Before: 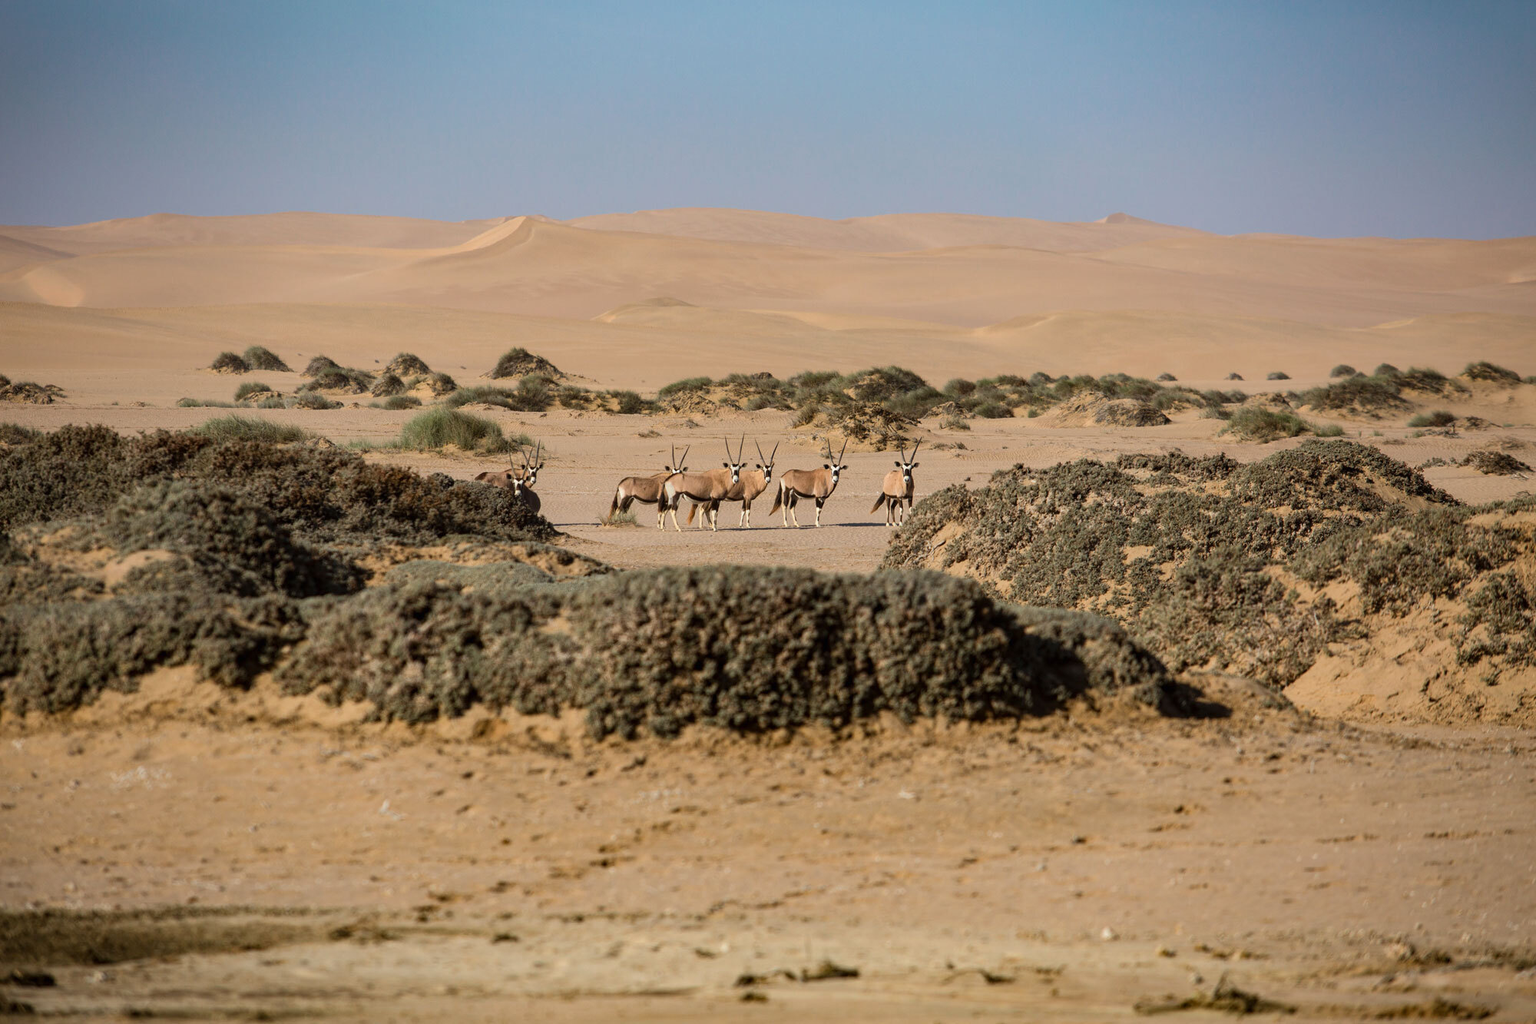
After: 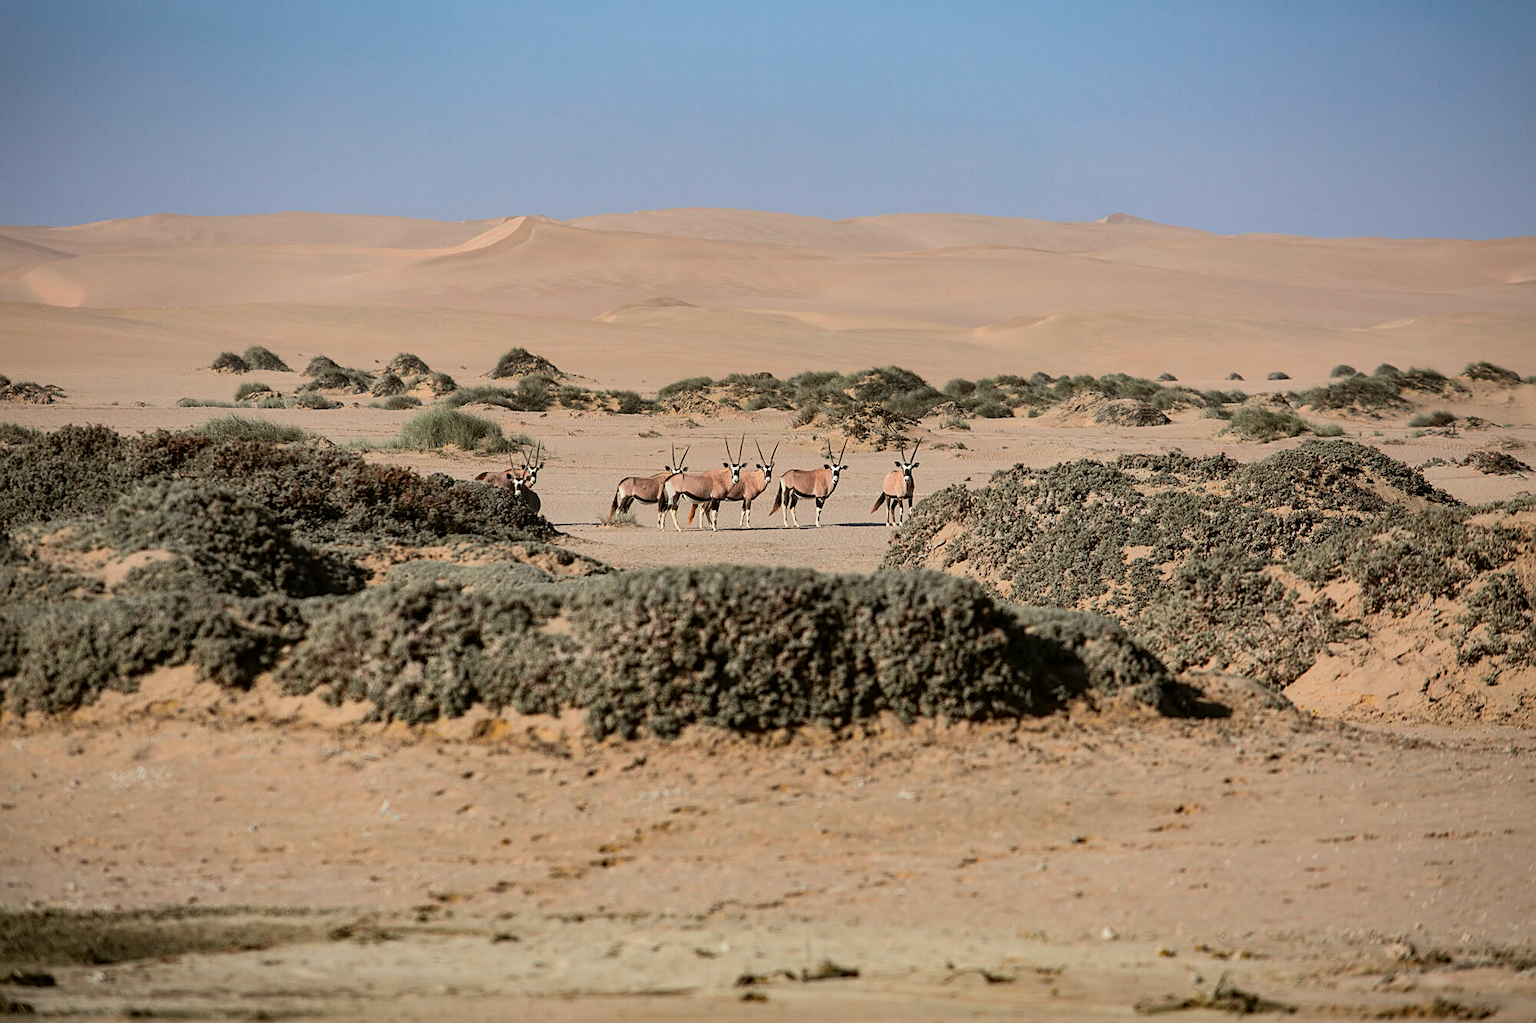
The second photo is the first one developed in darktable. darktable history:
shadows and highlights: on, module defaults
contrast brightness saturation: contrast 0.141
sharpen: on, module defaults
tone curve: curves: ch0 [(0, 0) (0.07, 0.052) (0.23, 0.254) (0.486, 0.53) (0.822, 0.825) (0.994, 0.955)]; ch1 [(0, 0) (0.226, 0.261) (0.379, 0.442) (0.469, 0.472) (0.495, 0.495) (0.514, 0.504) (0.561, 0.568) (0.59, 0.612) (1, 1)]; ch2 [(0, 0) (0.269, 0.299) (0.459, 0.441) (0.498, 0.499) (0.523, 0.52) (0.586, 0.569) (0.635, 0.617) (0.659, 0.681) (0.718, 0.764) (1, 1)], color space Lab, independent channels, preserve colors none
